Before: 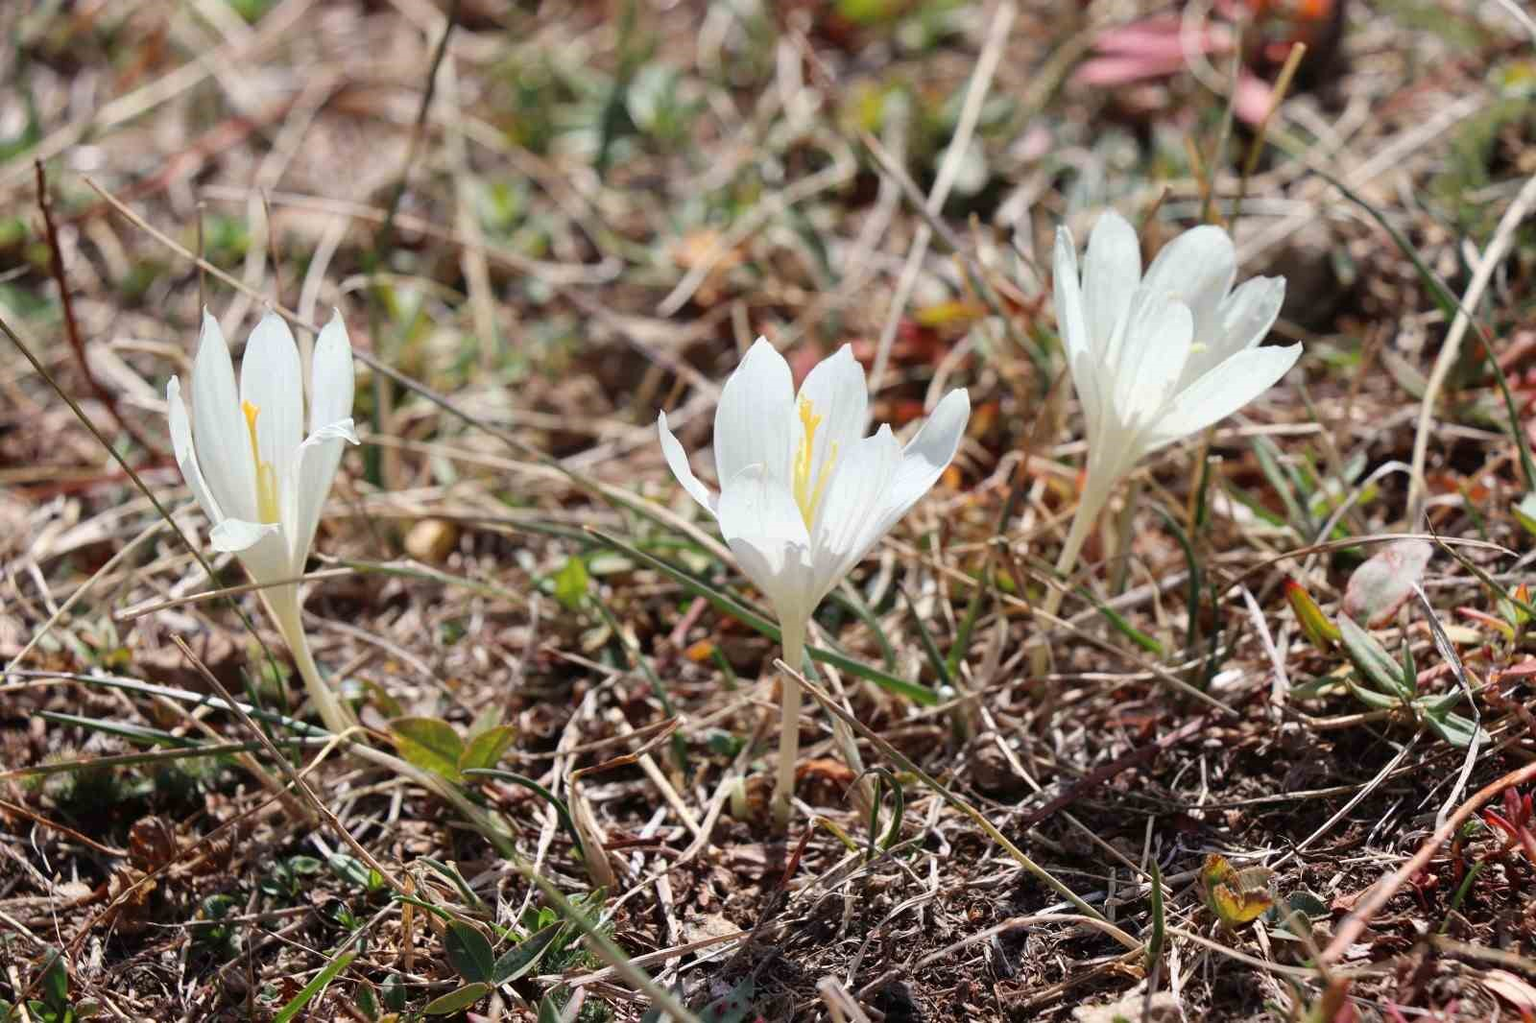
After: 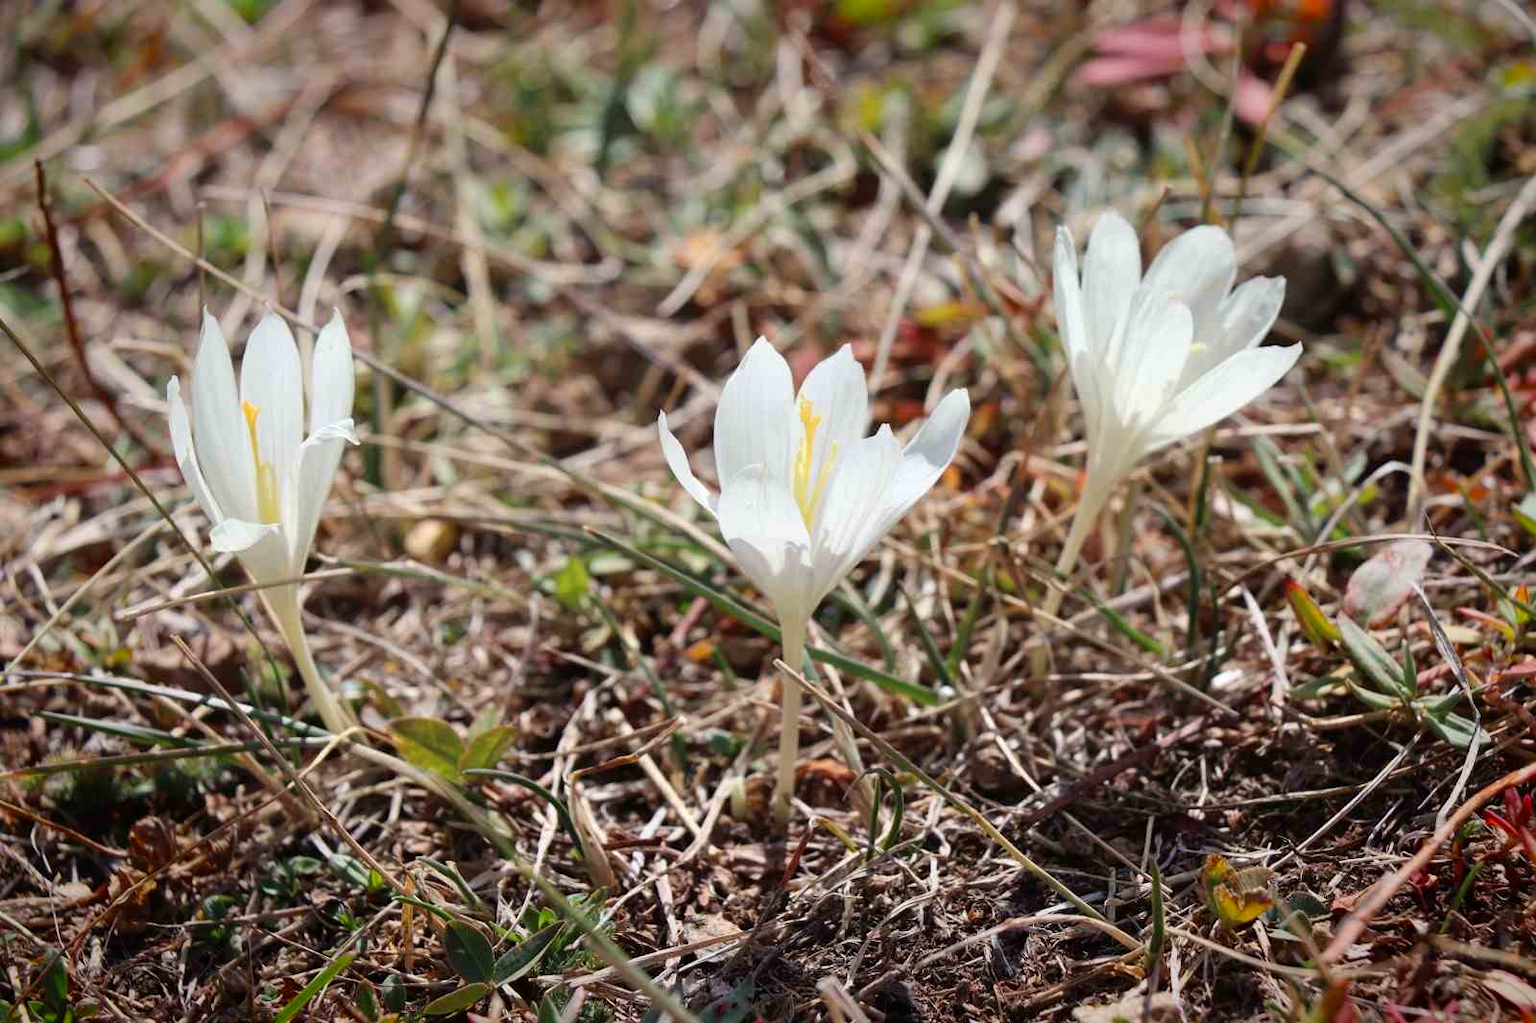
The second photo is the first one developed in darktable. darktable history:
vignetting: fall-off start 67.75%, fall-off radius 68.28%, saturation 0.379, automatic ratio true
